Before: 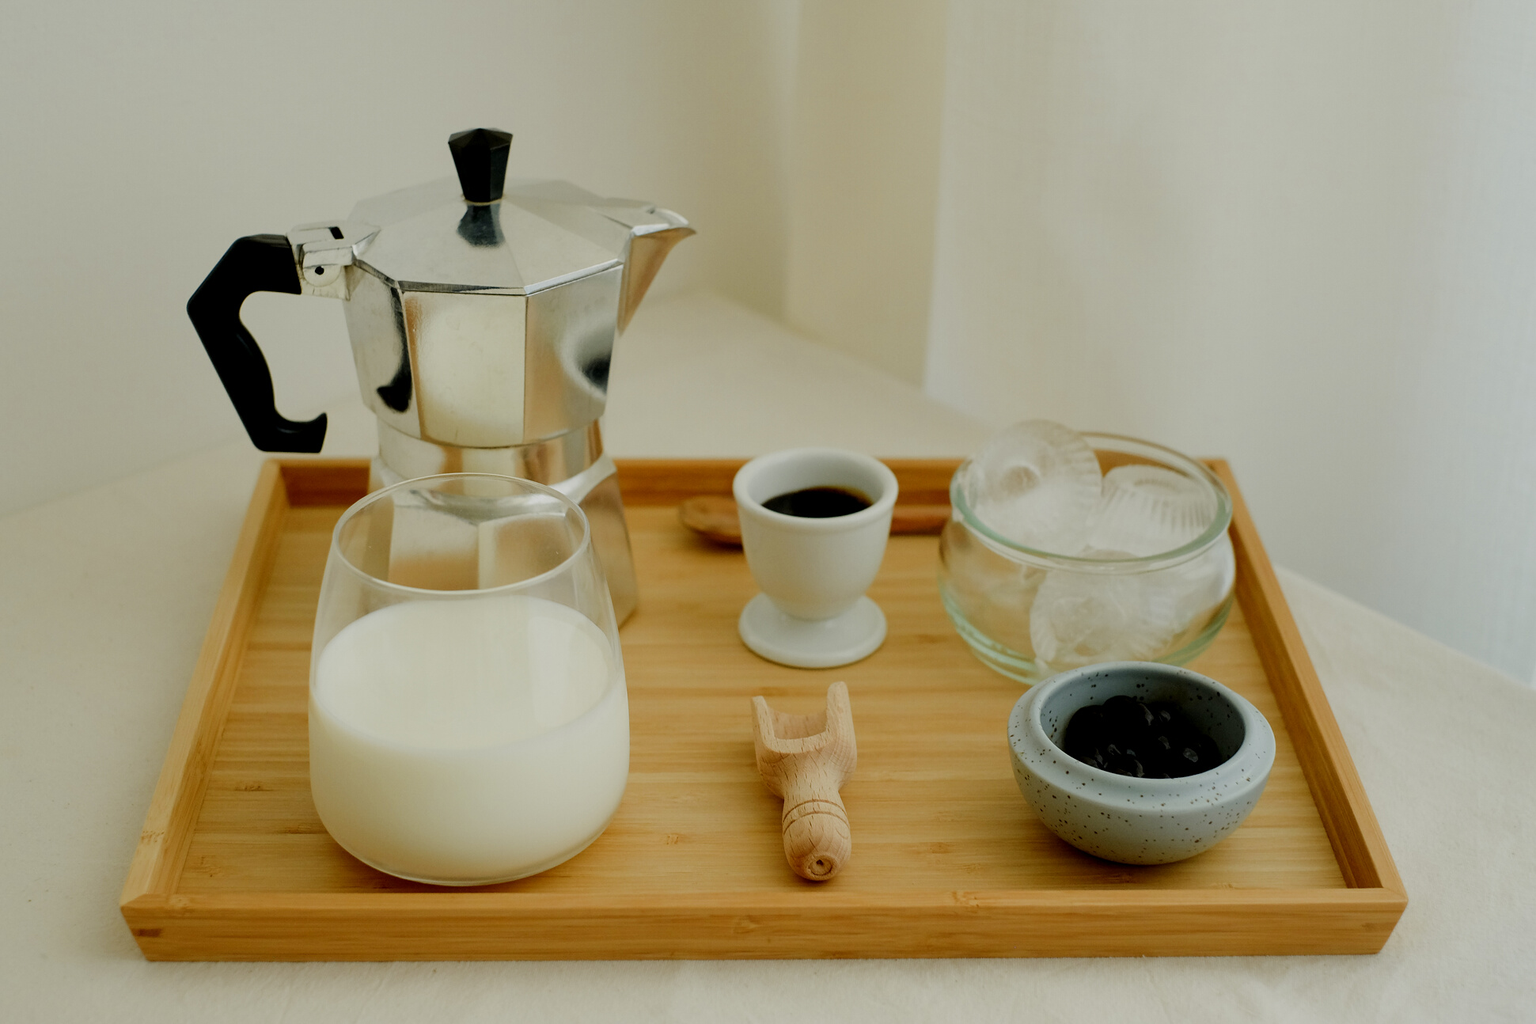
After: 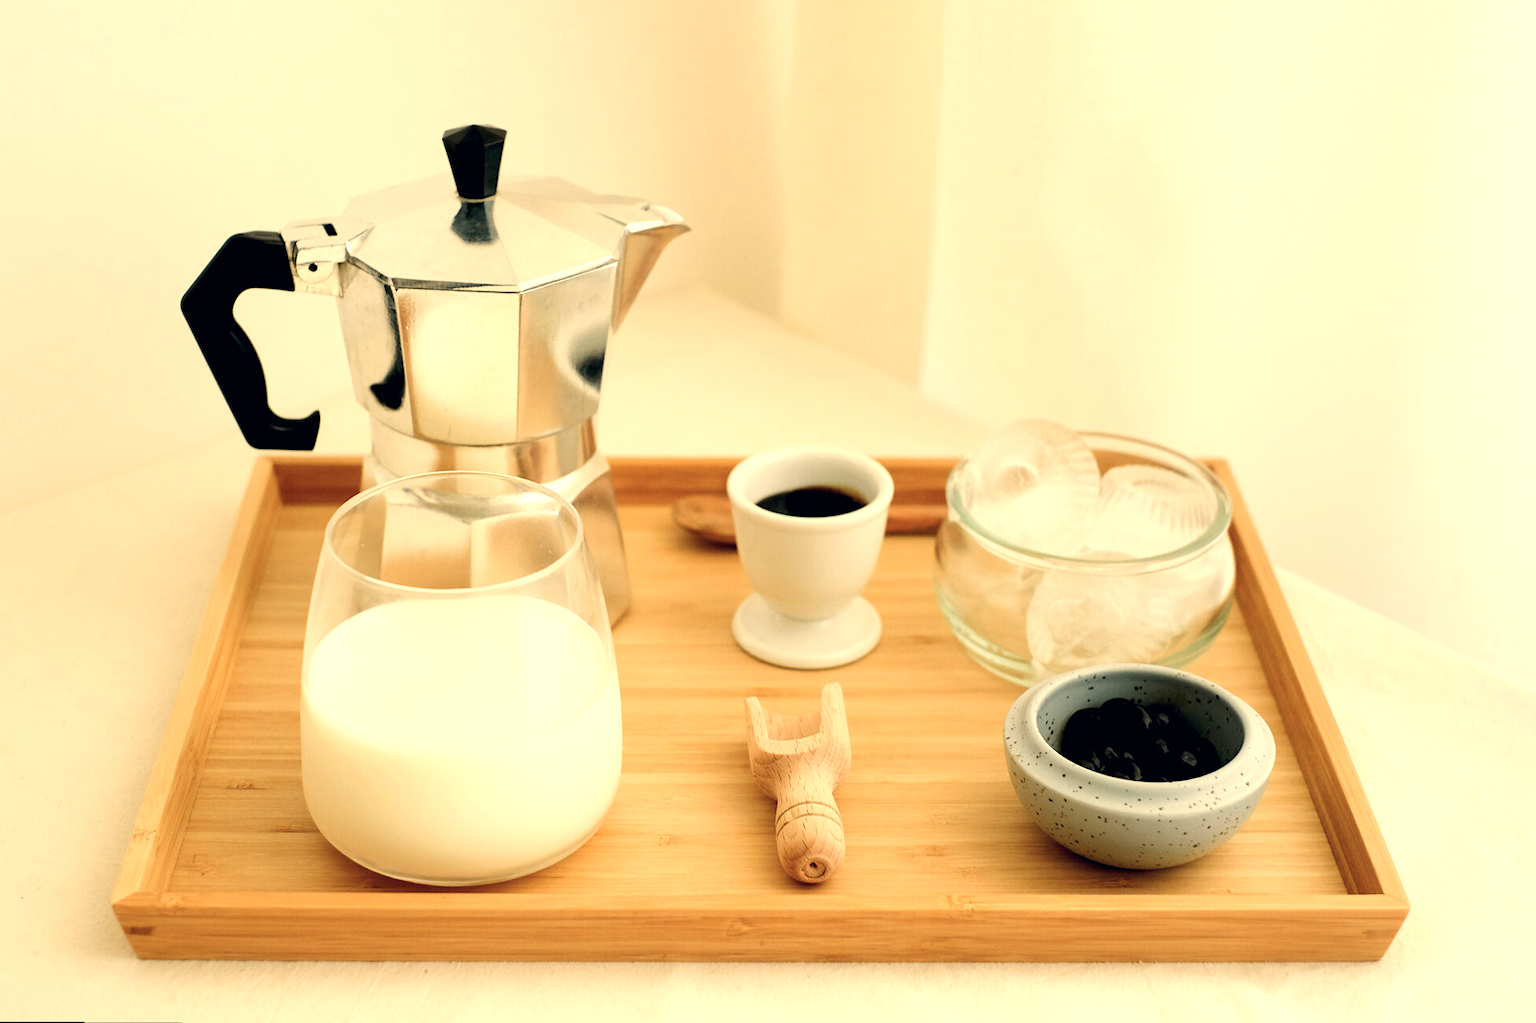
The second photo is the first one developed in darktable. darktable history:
color correction: highlights a* 2.75, highlights b* 5, shadows a* -2.04, shadows b* -4.84, saturation 0.8
rotate and perspective: rotation 0.192°, lens shift (horizontal) -0.015, crop left 0.005, crop right 0.996, crop top 0.006, crop bottom 0.99
exposure: exposure 1.137 EV, compensate highlight preservation false
white balance: red 1.123, blue 0.83
